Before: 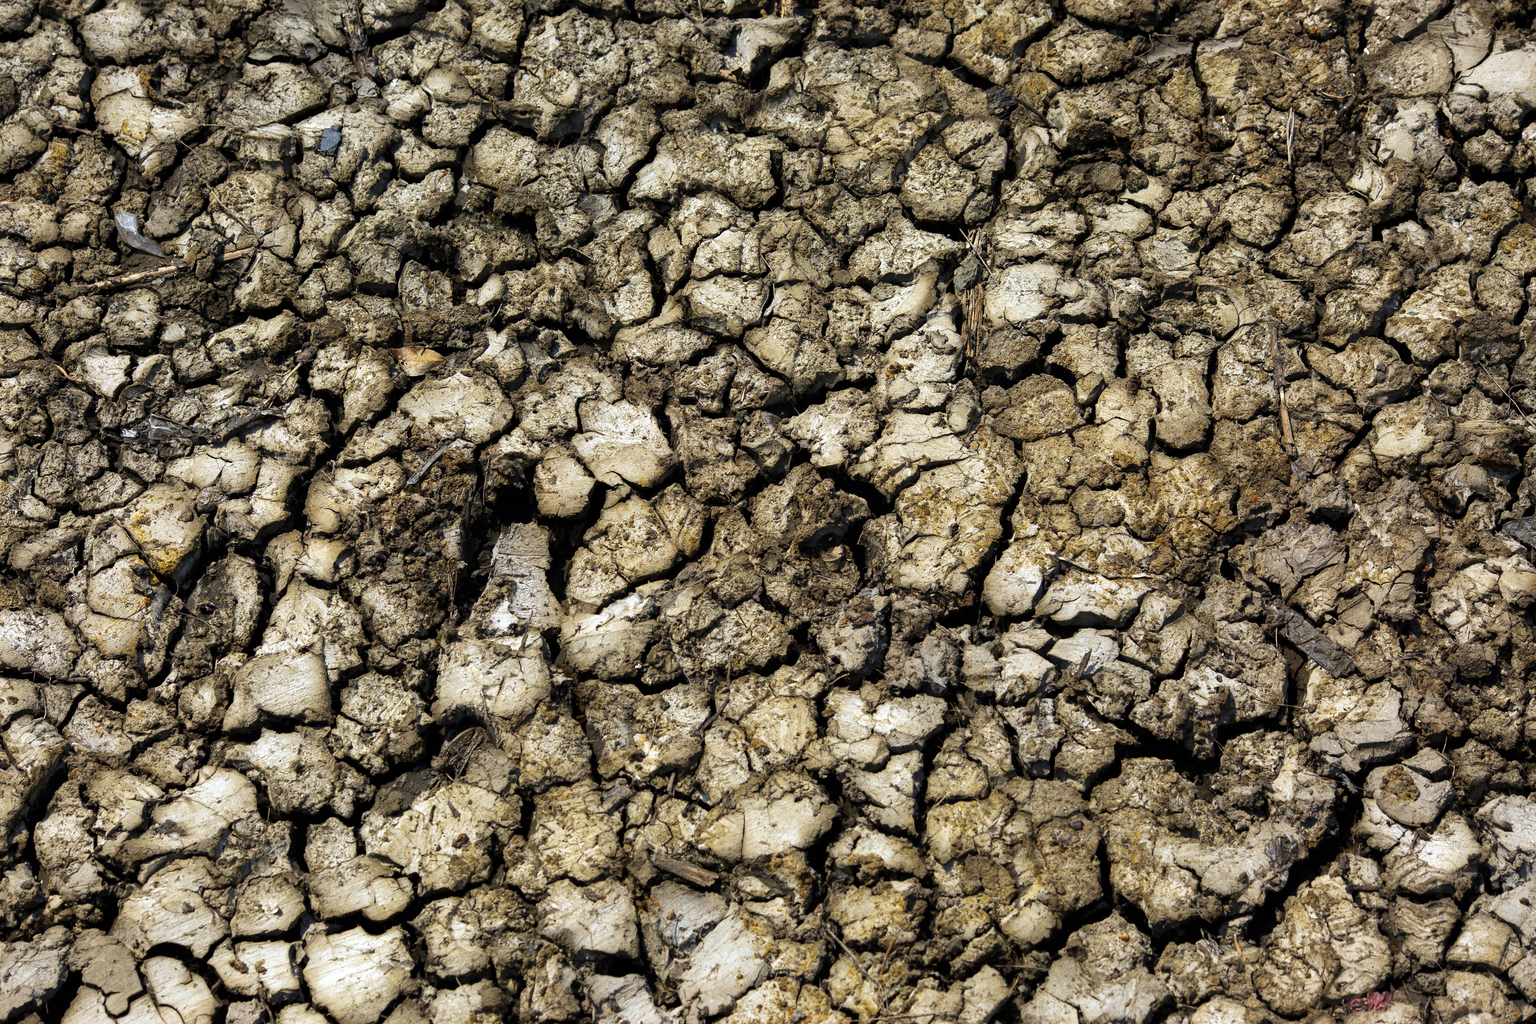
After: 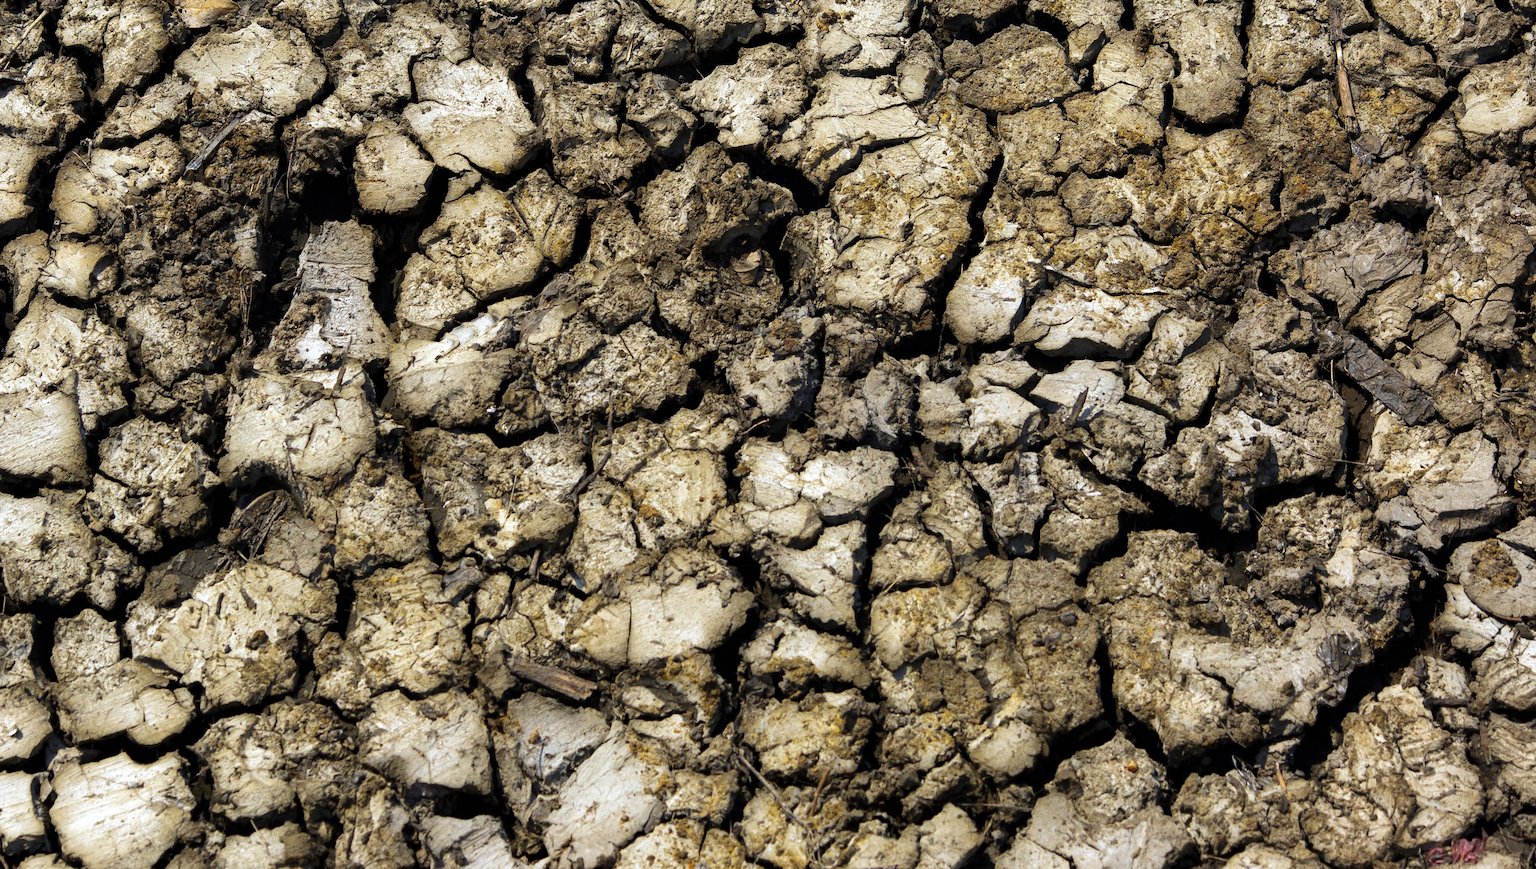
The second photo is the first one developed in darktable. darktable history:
crop and rotate: left 17.318%, top 34.726%, right 6.767%, bottom 0.783%
